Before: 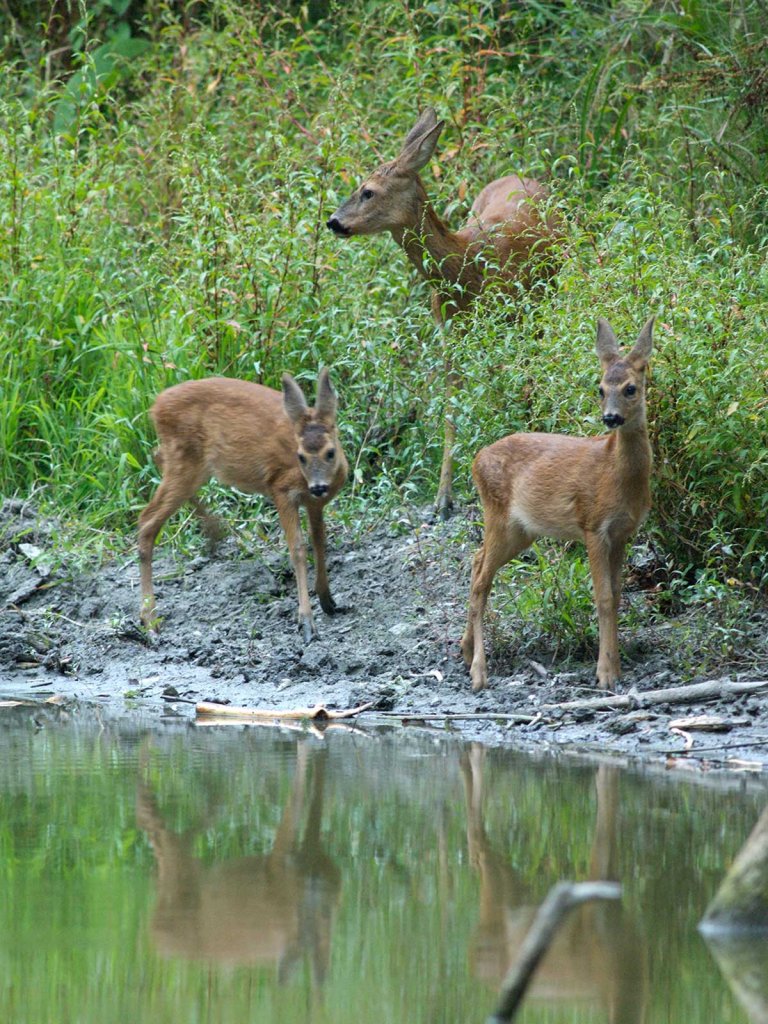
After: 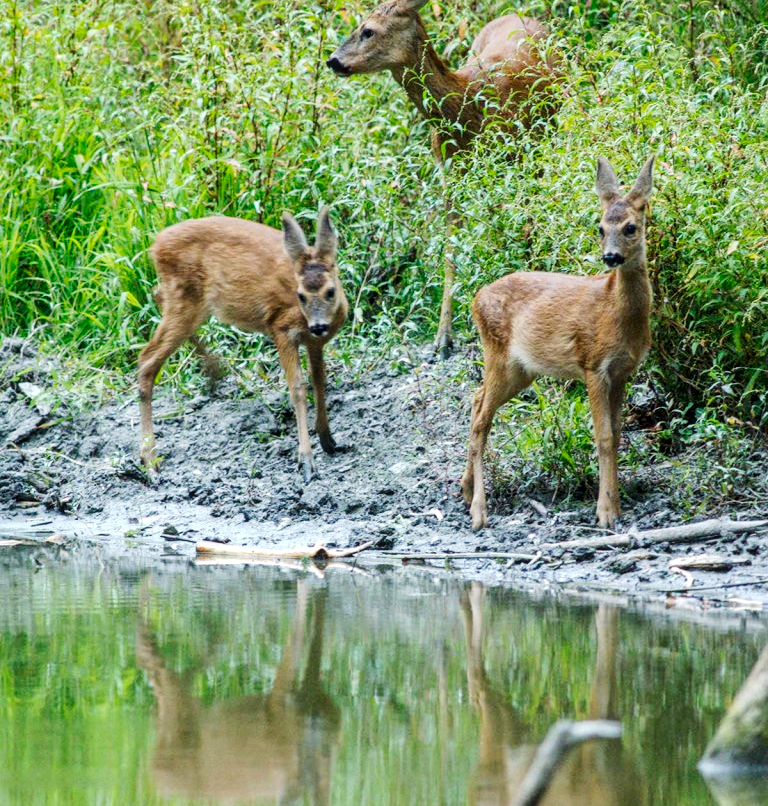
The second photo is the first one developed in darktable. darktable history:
local contrast: on, module defaults
crop and rotate: top 15.774%, bottom 5.506%
tone curve: curves: ch0 [(0, 0) (0.003, 0.002) (0.011, 0.009) (0.025, 0.019) (0.044, 0.031) (0.069, 0.04) (0.1, 0.059) (0.136, 0.092) (0.177, 0.134) (0.224, 0.192) (0.277, 0.262) (0.335, 0.348) (0.399, 0.446) (0.468, 0.554) (0.543, 0.646) (0.623, 0.731) (0.709, 0.807) (0.801, 0.867) (0.898, 0.931) (1, 1)], preserve colors none
